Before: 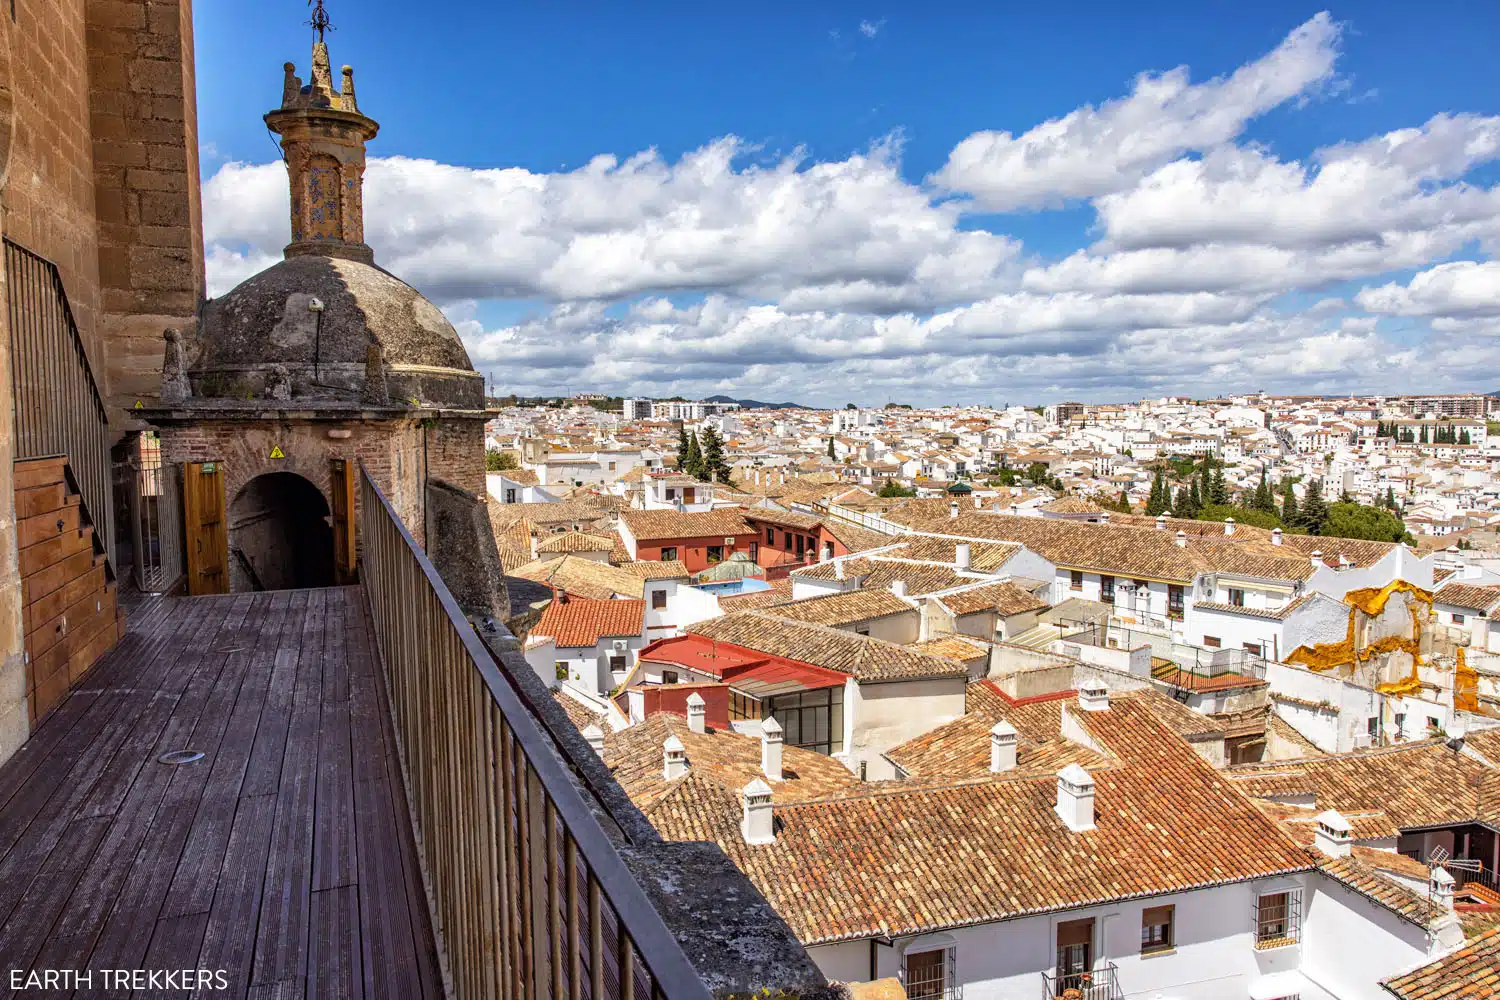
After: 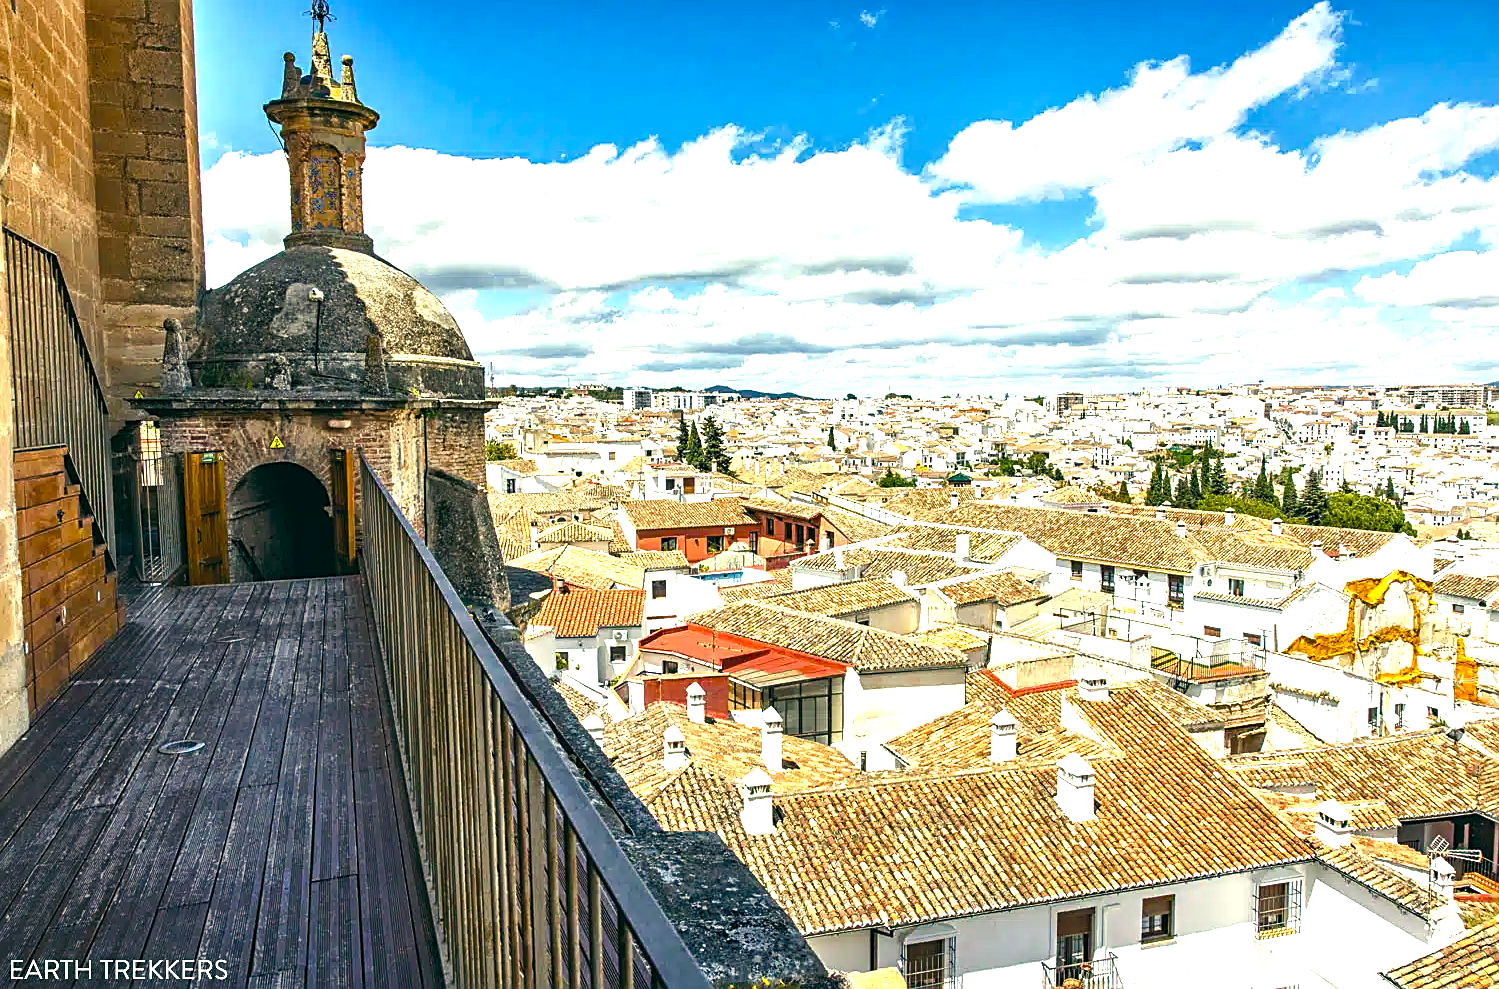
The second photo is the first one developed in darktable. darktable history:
crop: top 1.049%, right 0.001%
color balance: lift [1.007, 1, 1, 1], gamma [1.097, 1, 1, 1]
exposure: exposure 0.2 EV, compensate highlight preservation false
white balance: emerald 1
color balance rgb: shadows lift › luminance -7.7%, shadows lift › chroma 2.13%, shadows lift › hue 165.27°, power › luminance -7.77%, power › chroma 1.1%, power › hue 215.88°, highlights gain › luminance 15.15%, highlights gain › chroma 7%, highlights gain › hue 125.57°, global offset › luminance -0.33%, global offset › chroma 0.11%, global offset › hue 165.27°, perceptual saturation grading › global saturation 24.42%, perceptual saturation grading › highlights -24.42%, perceptual saturation grading › mid-tones 24.42%, perceptual saturation grading › shadows 40%, perceptual brilliance grading › global brilliance -5%, perceptual brilliance grading › highlights 24.42%, perceptual brilliance grading › mid-tones 7%, perceptual brilliance grading › shadows -5%
sharpen: on, module defaults
color correction: highlights a* 14.52, highlights b* 4.84
